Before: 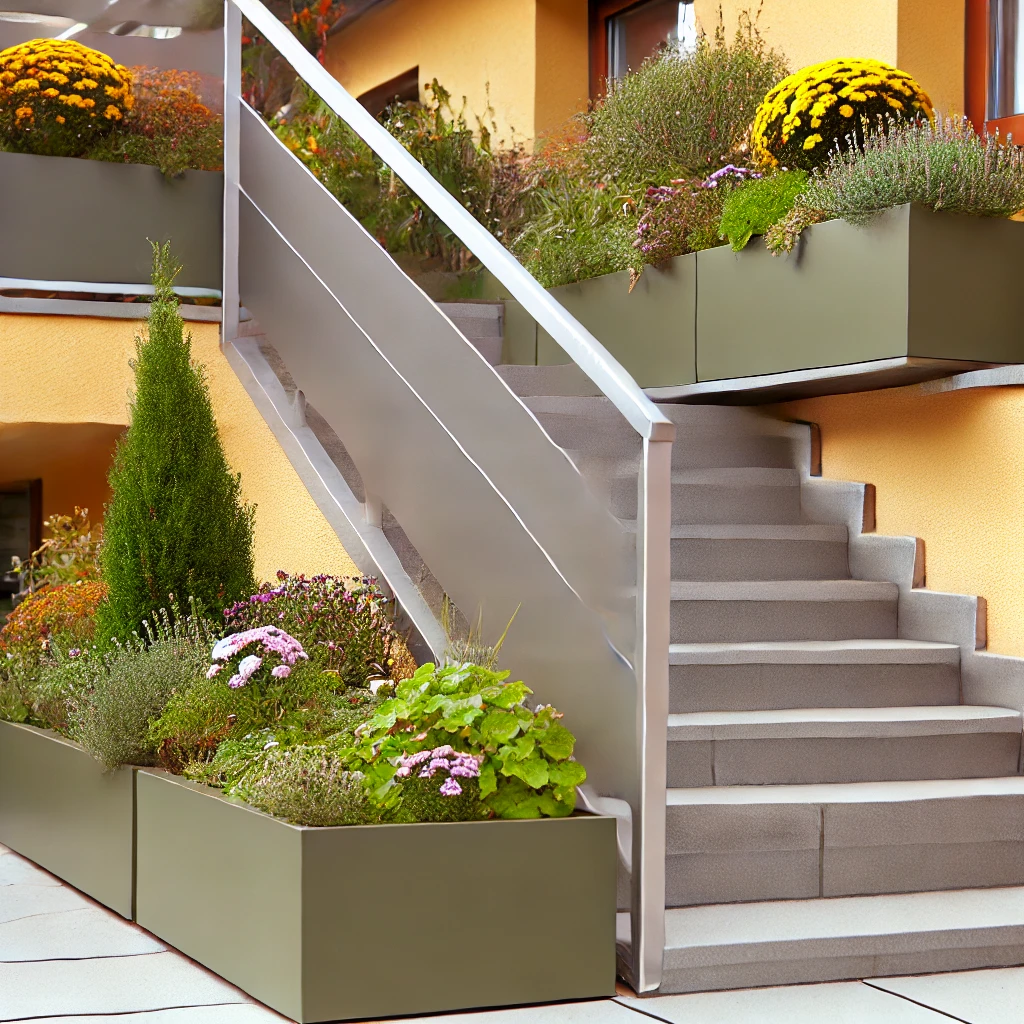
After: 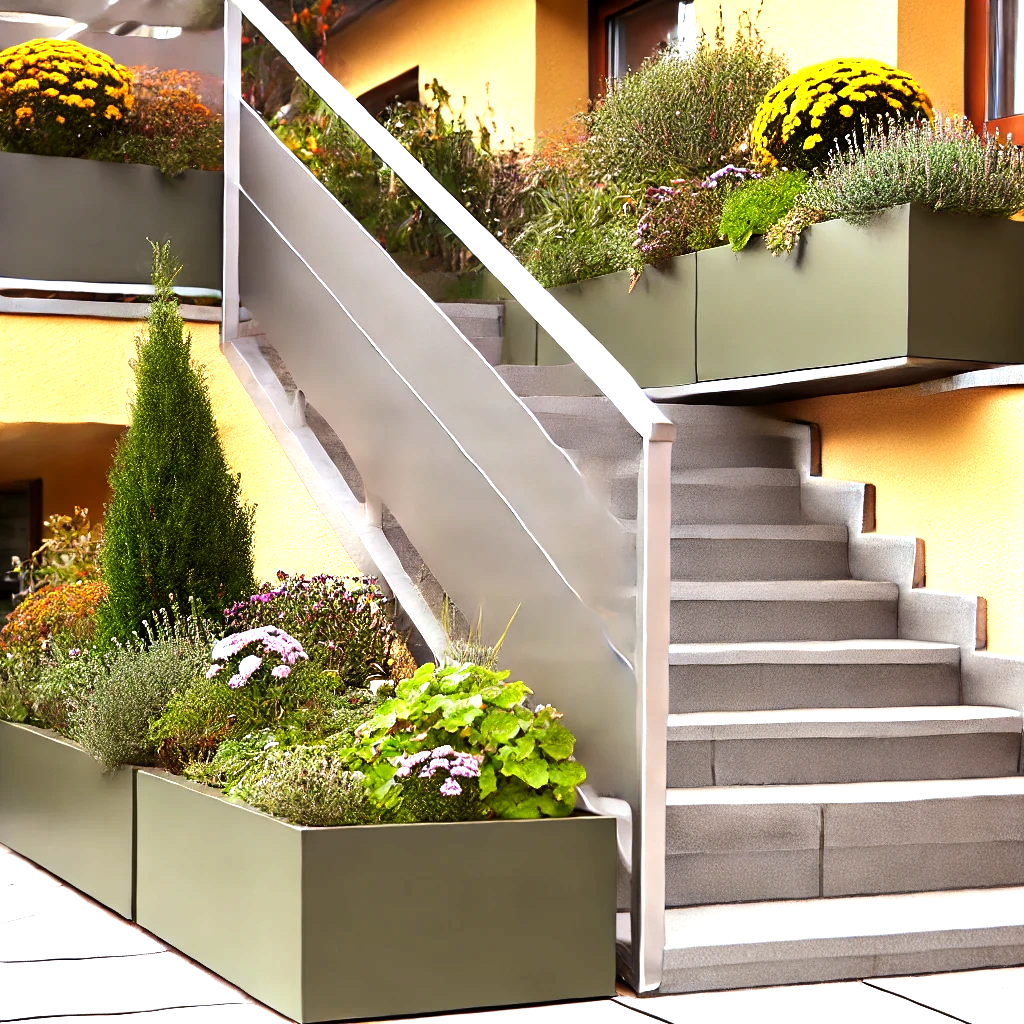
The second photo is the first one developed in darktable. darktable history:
tone equalizer: -8 EV -1.08 EV, -7 EV -1.01 EV, -6 EV -0.835 EV, -5 EV -0.605 EV, -3 EV 0.564 EV, -2 EV 0.868 EV, -1 EV 1.01 EV, +0 EV 1.06 EV, edges refinement/feathering 500, mask exposure compensation -1.57 EV, preserve details no
